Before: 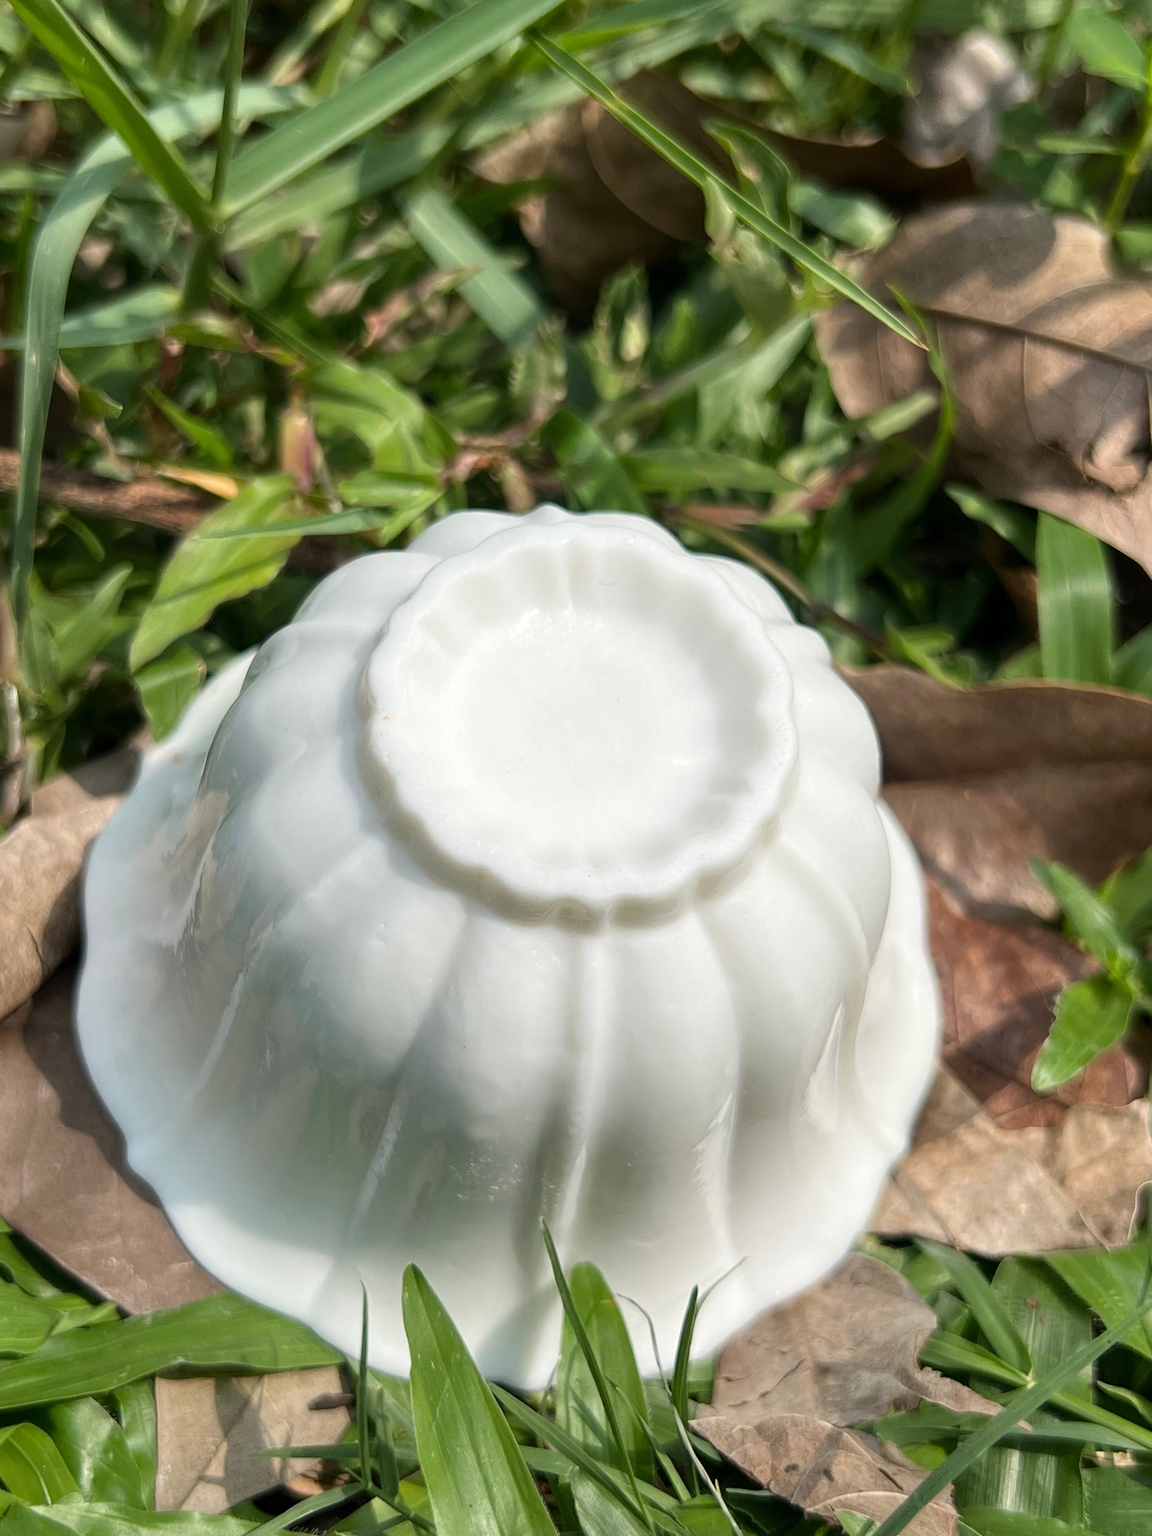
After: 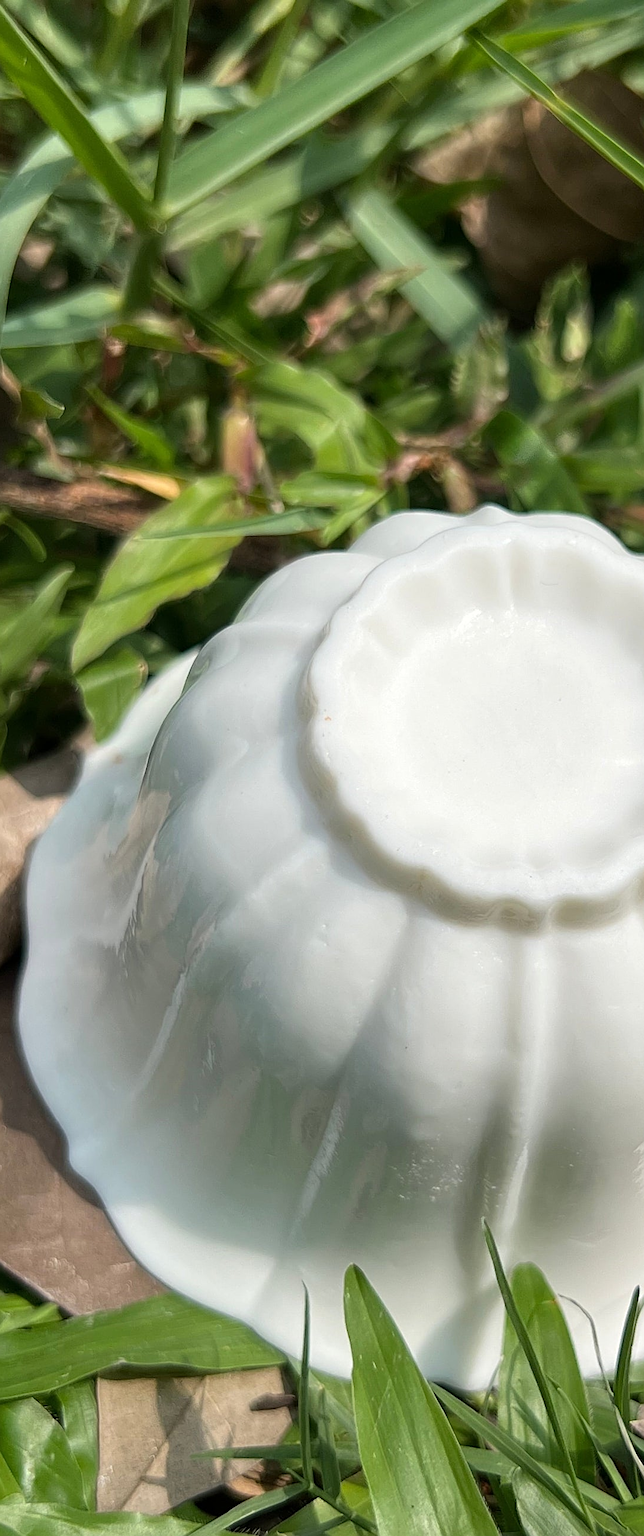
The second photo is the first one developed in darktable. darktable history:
crop: left 5.104%, right 38.96%
sharpen: on, module defaults
